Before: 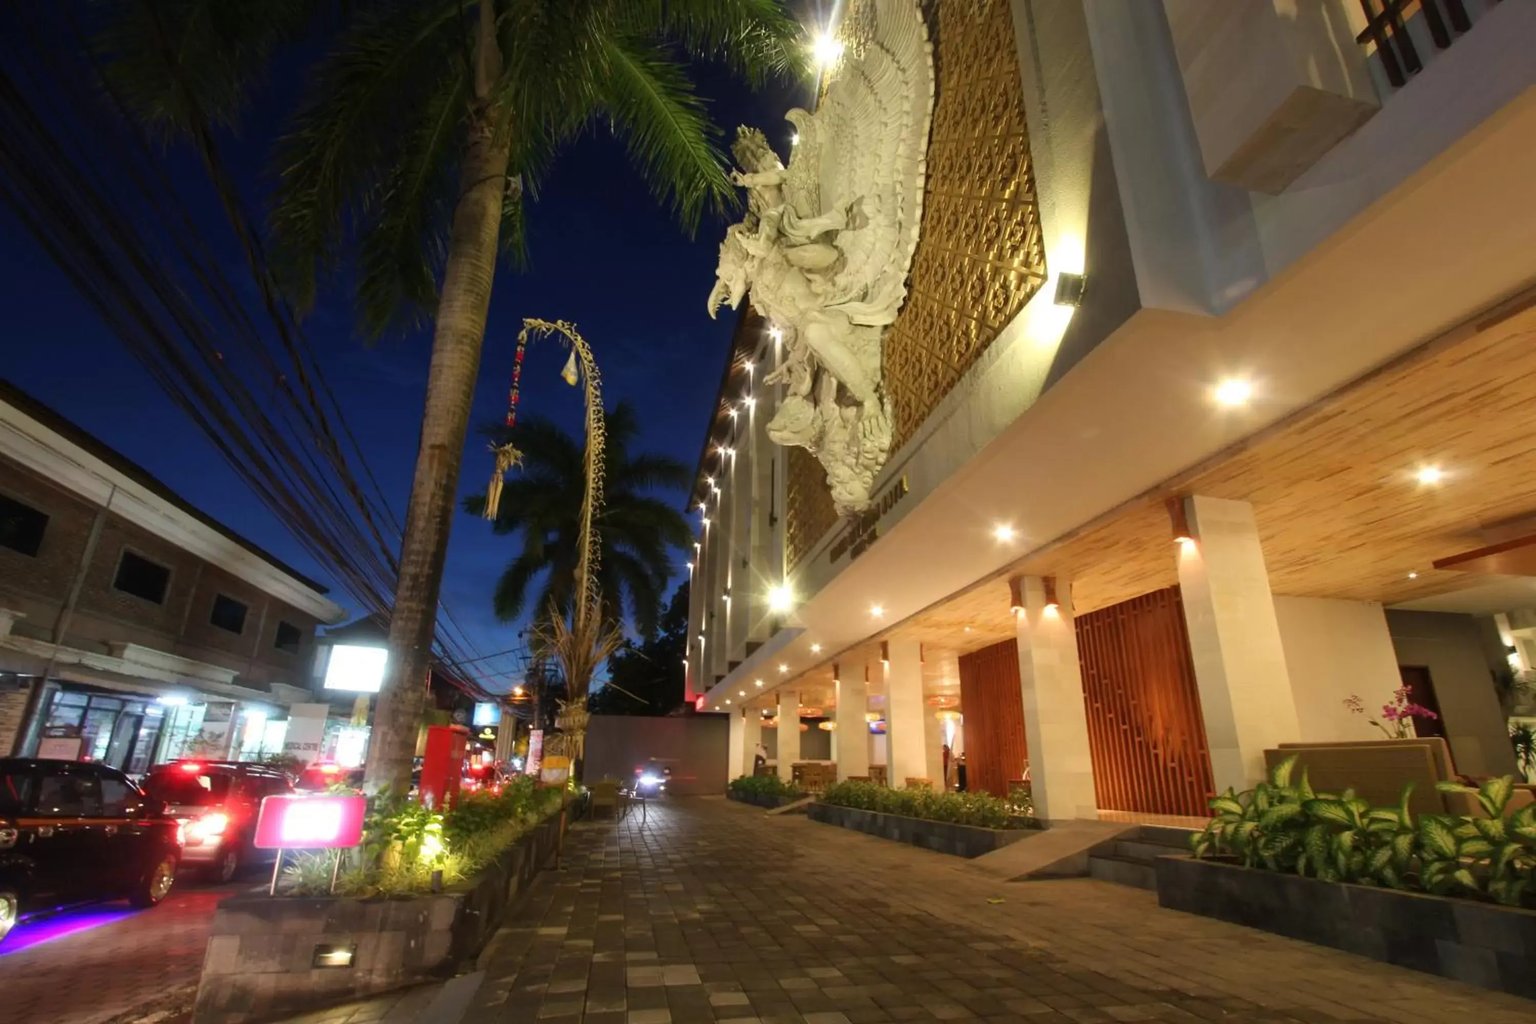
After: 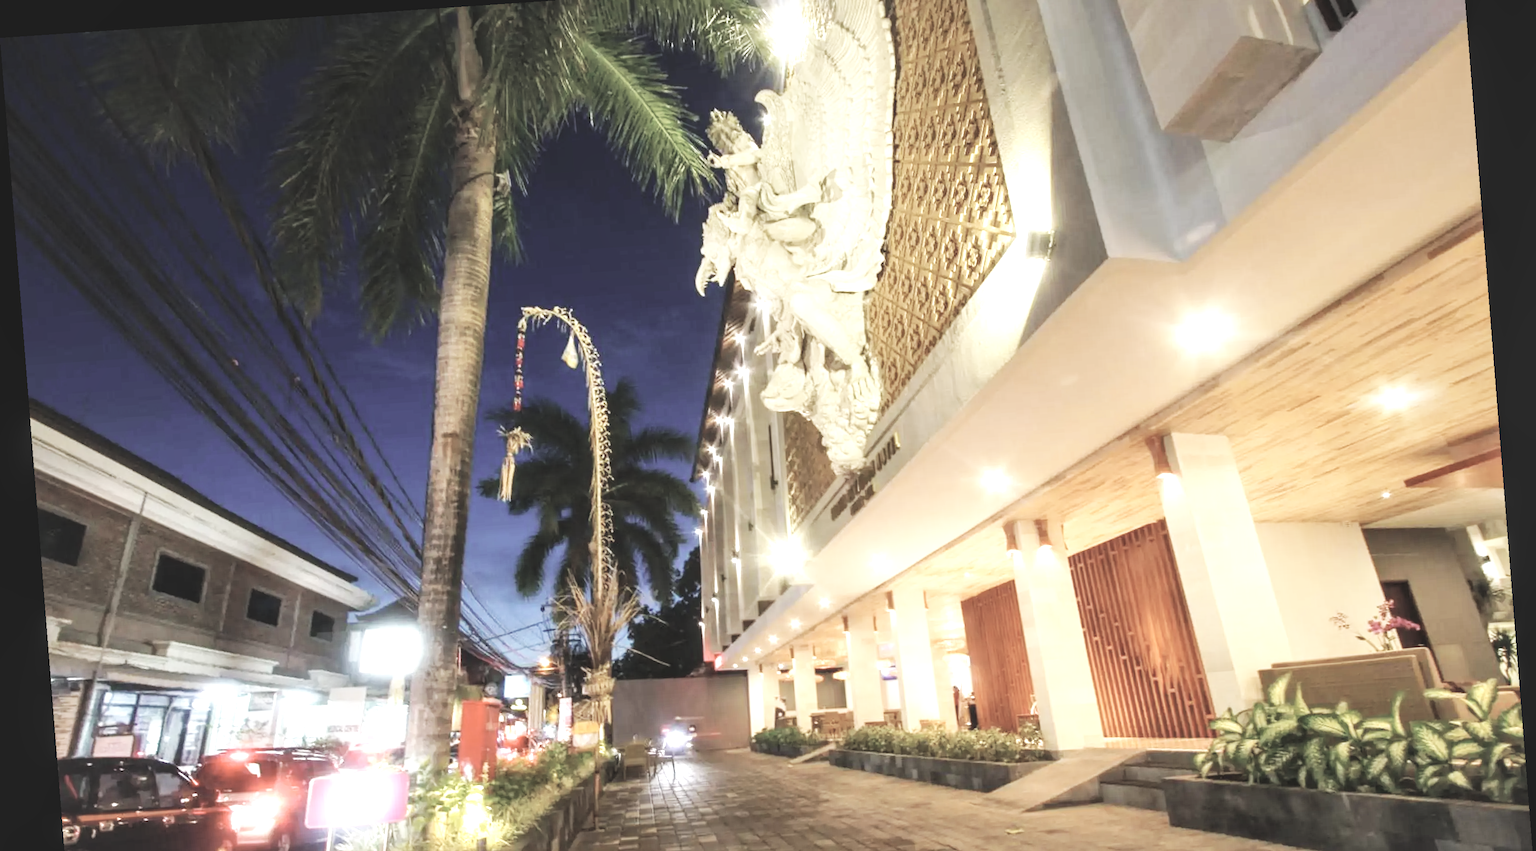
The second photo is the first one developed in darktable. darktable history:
base curve: curves: ch0 [(0, 0) (0.032, 0.025) (0.121, 0.166) (0.206, 0.329) (0.605, 0.79) (1, 1)], preserve colors none
local contrast: detail 130%
crop and rotate: top 5.667%, bottom 14.937%
exposure: black level correction -0.005, exposure 1.002 EV, compensate highlight preservation false
contrast brightness saturation: brightness 0.18, saturation -0.5
rotate and perspective: rotation -4.2°, shear 0.006, automatic cropping off
